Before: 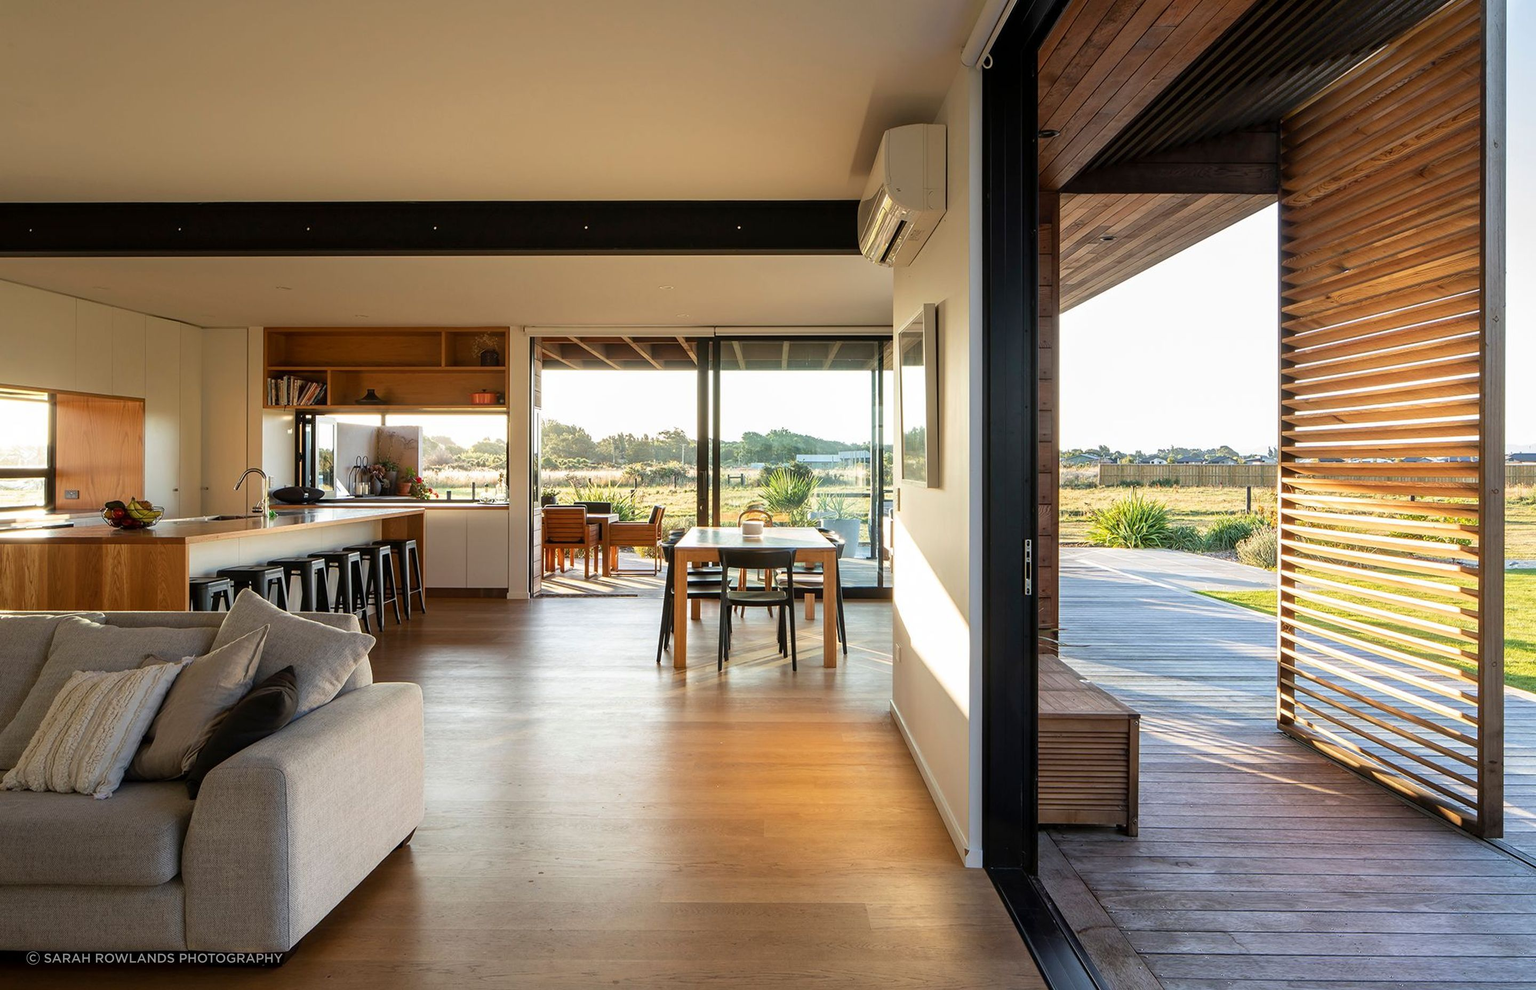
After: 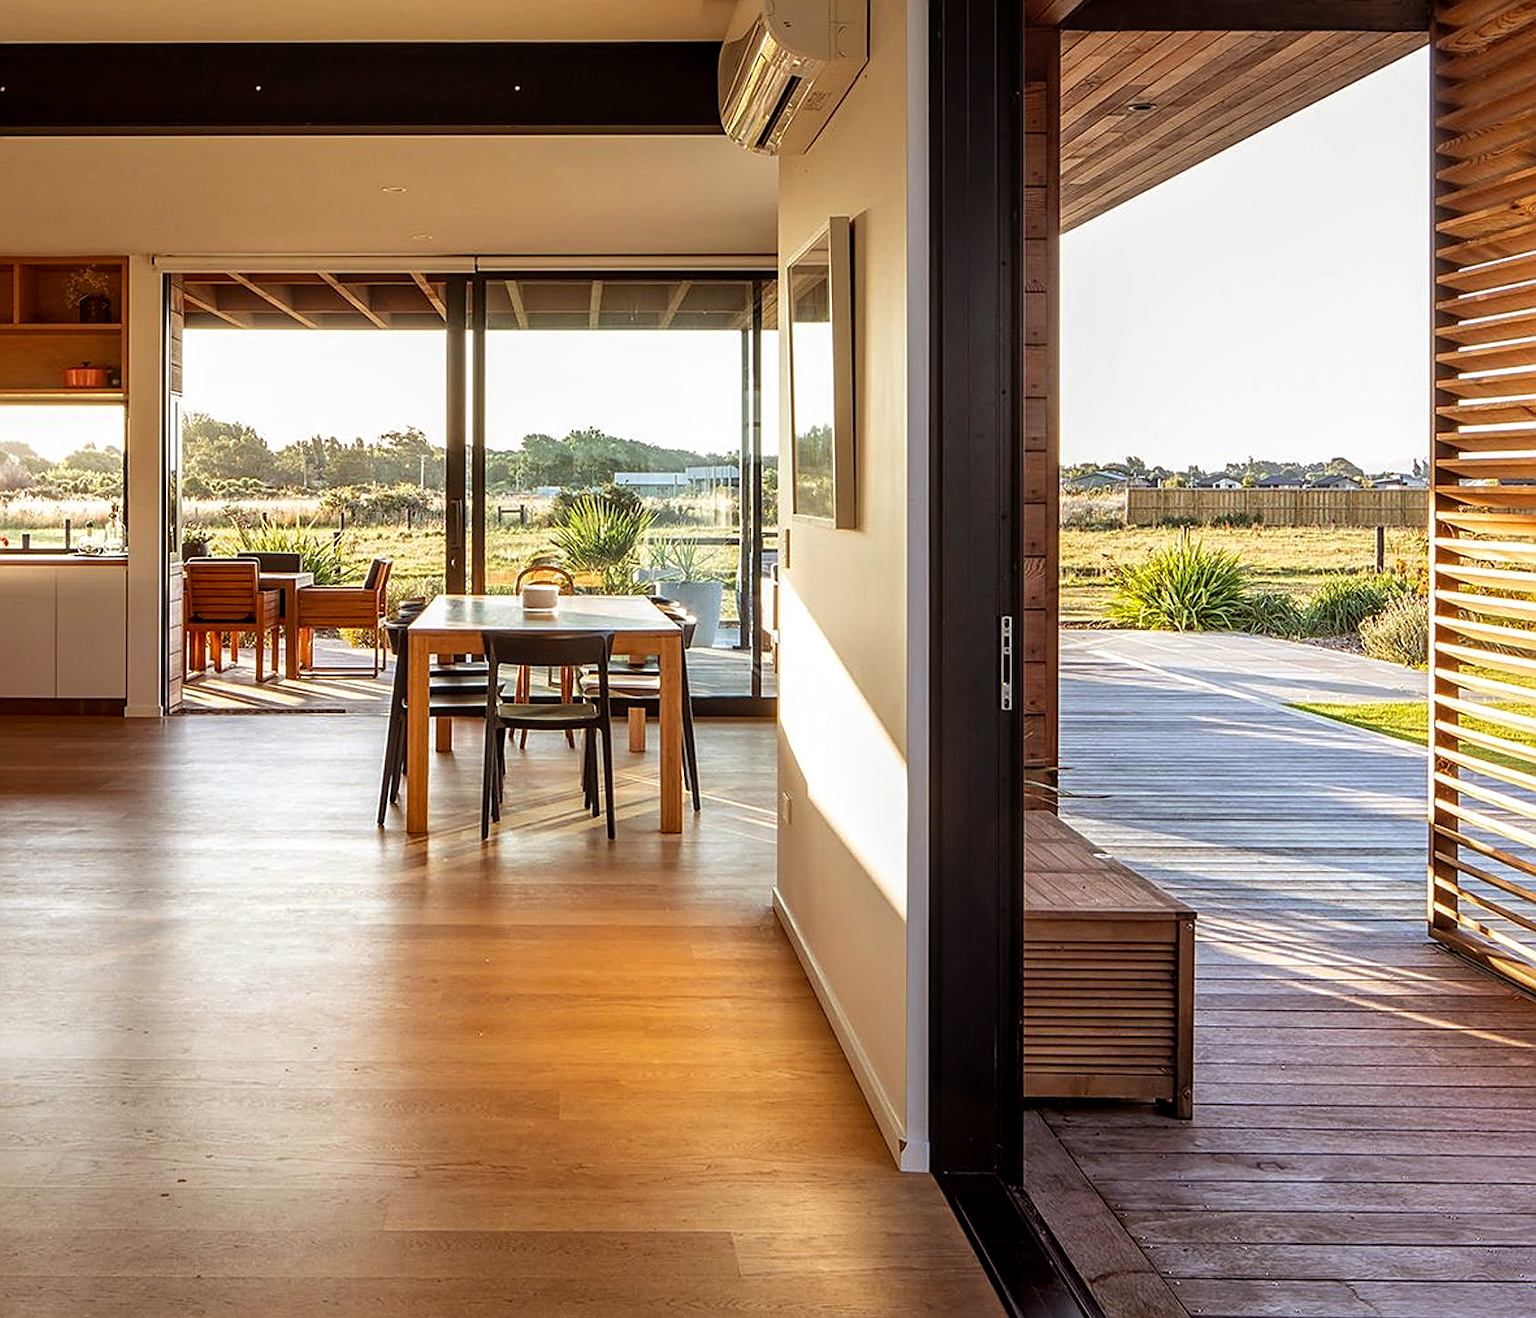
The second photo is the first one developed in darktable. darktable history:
crop and rotate: left 28.256%, top 17.734%, right 12.656%, bottom 3.573%
local contrast: on, module defaults
sharpen: on, module defaults
rgb levels: mode RGB, independent channels, levels [[0, 0.5, 1], [0, 0.521, 1], [0, 0.536, 1]]
